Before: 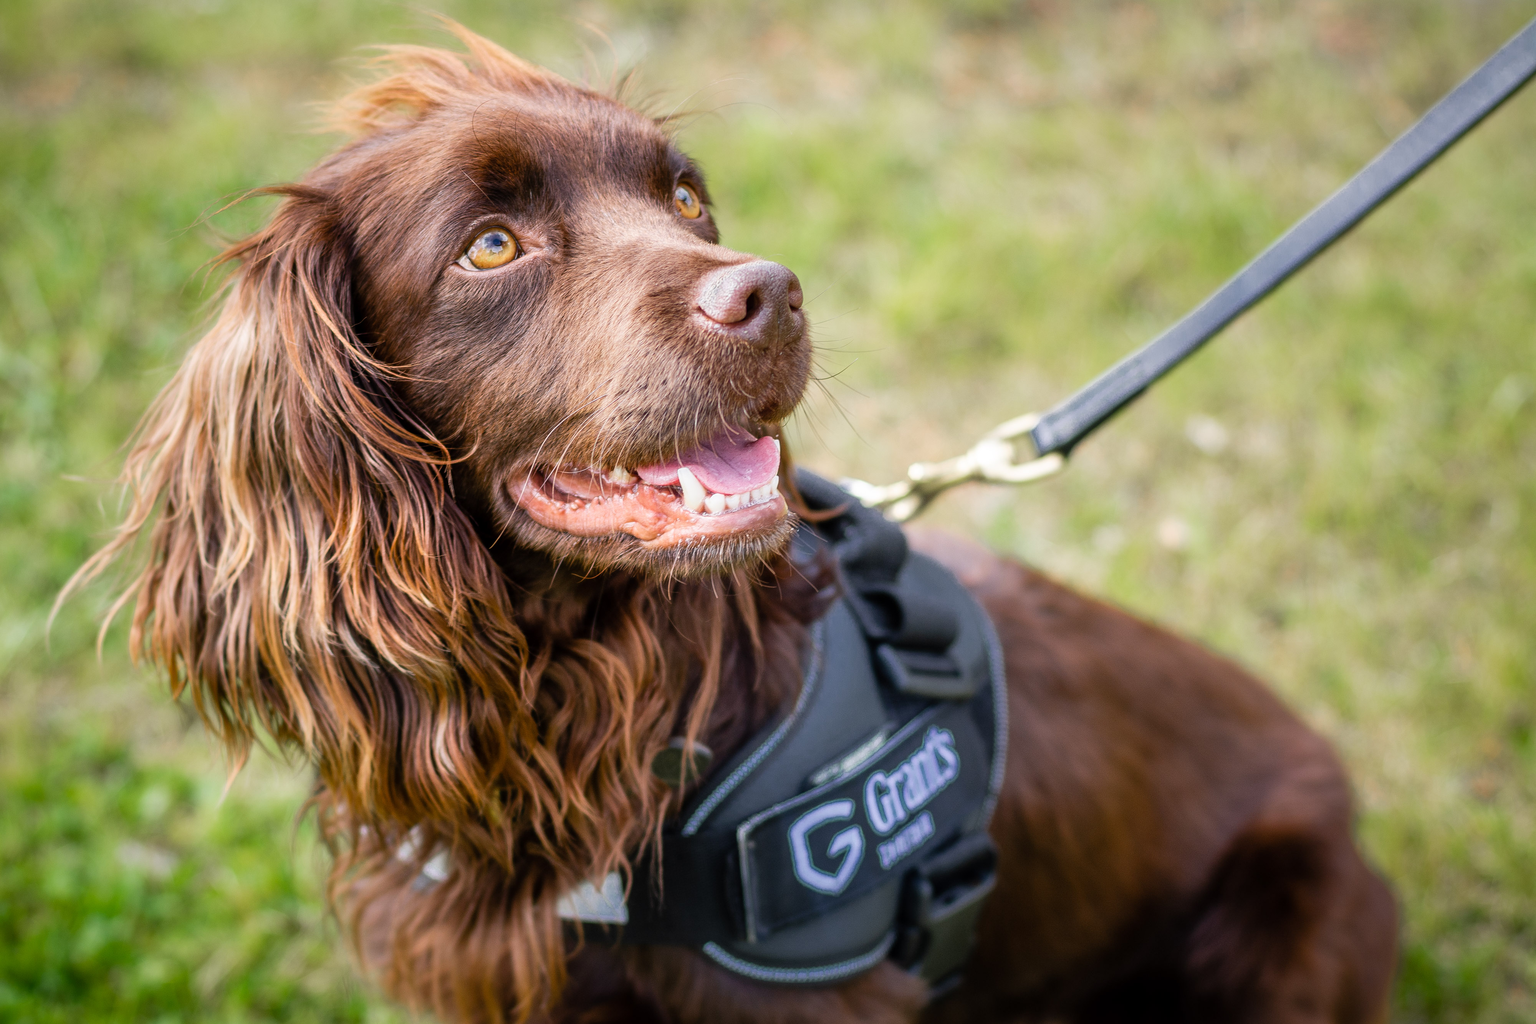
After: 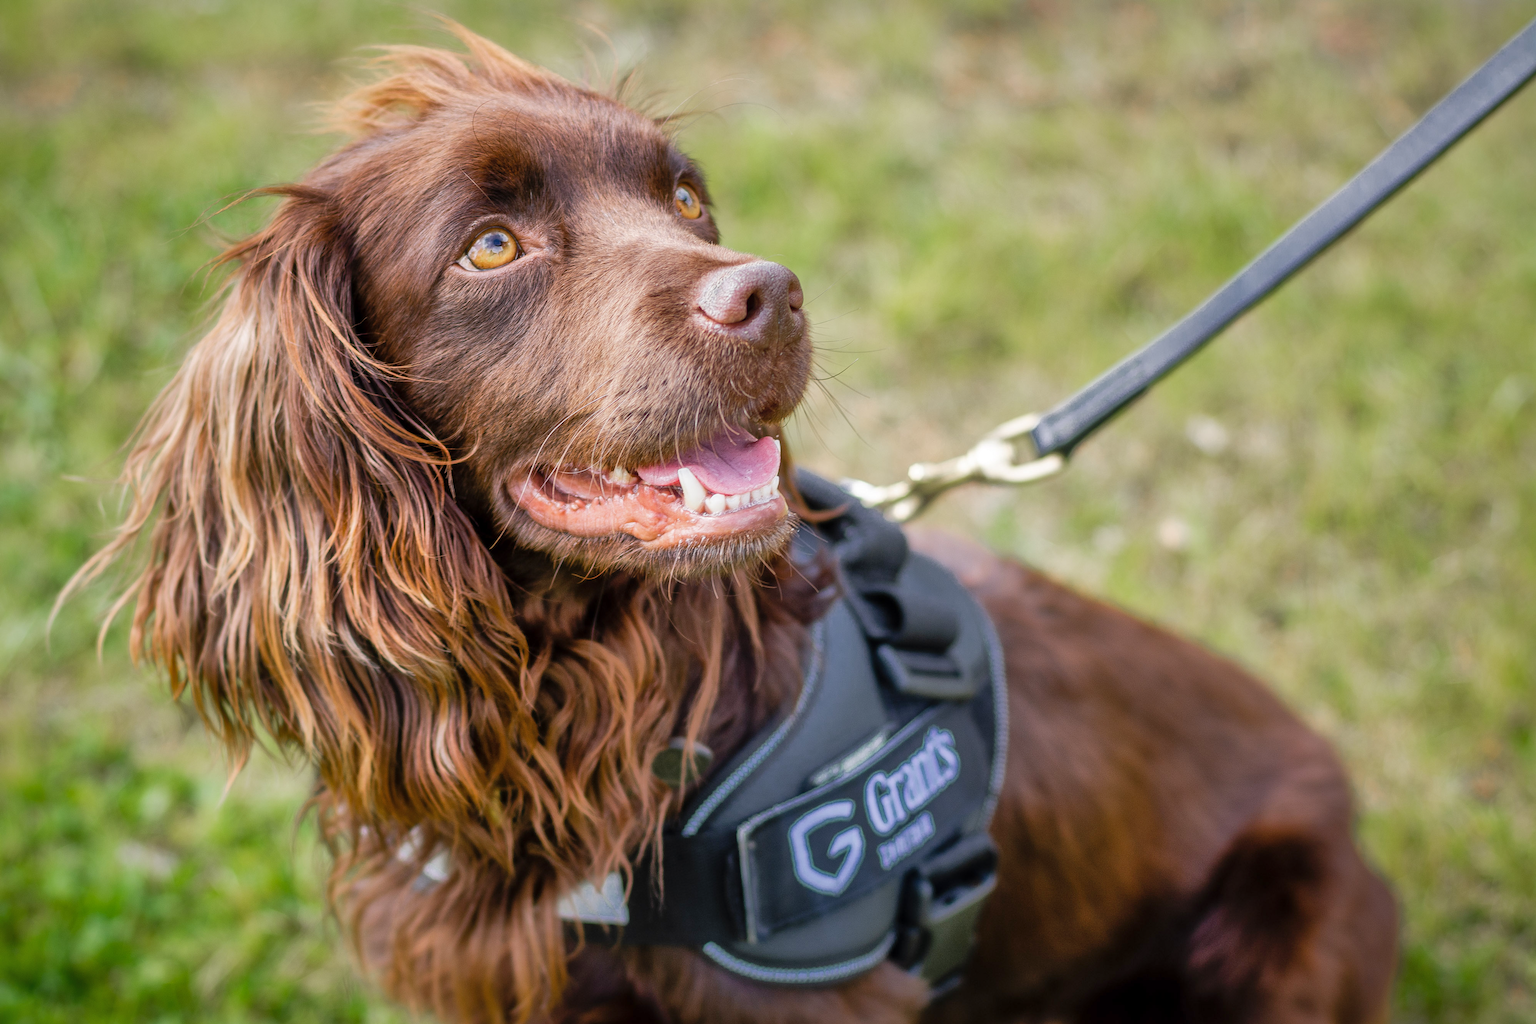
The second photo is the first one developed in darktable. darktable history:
shadows and highlights: shadows color adjustment 99.17%, highlights color adjustment 0.102%
